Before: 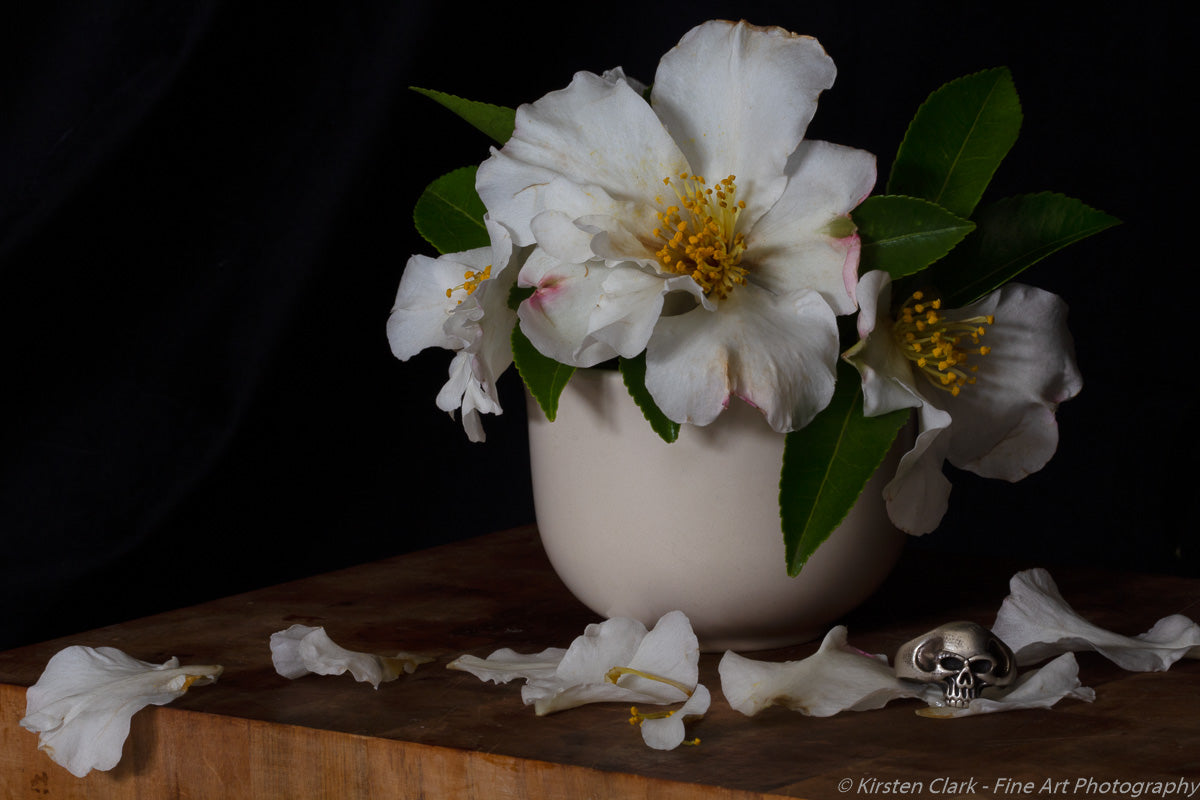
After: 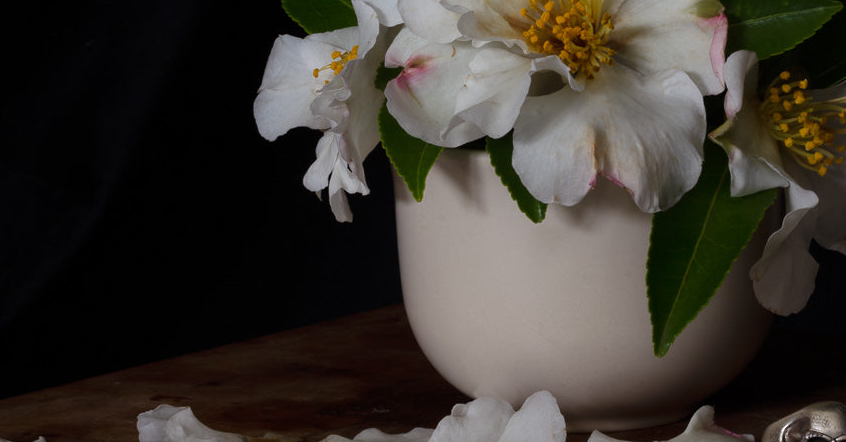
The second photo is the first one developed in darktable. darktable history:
crop: left 11.123%, top 27.61%, right 18.3%, bottom 17.034%
sharpen: radius 5.325, amount 0.312, threshold 26.433
exposure: compensate exposure bias true, compensate highlight preservation false
